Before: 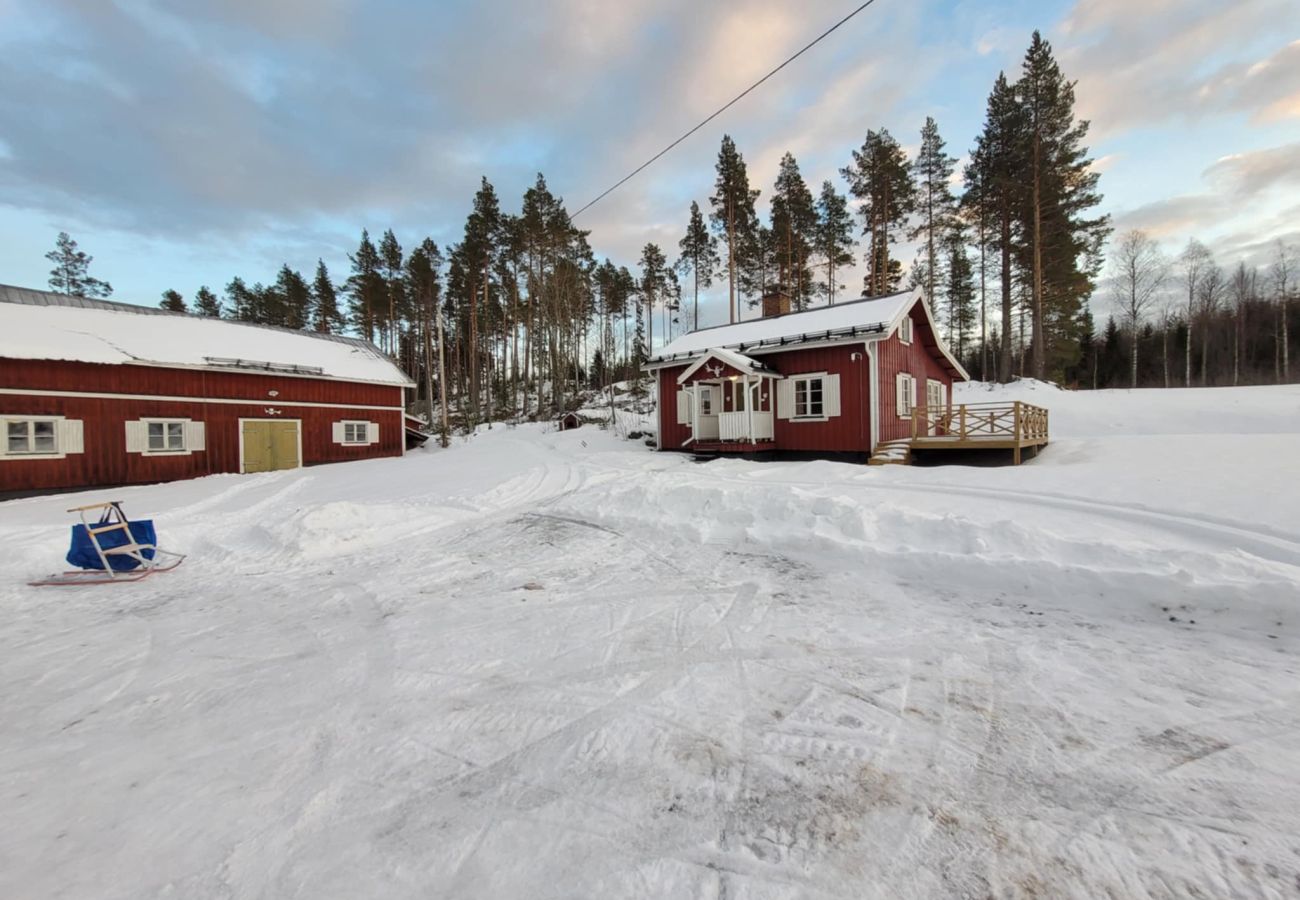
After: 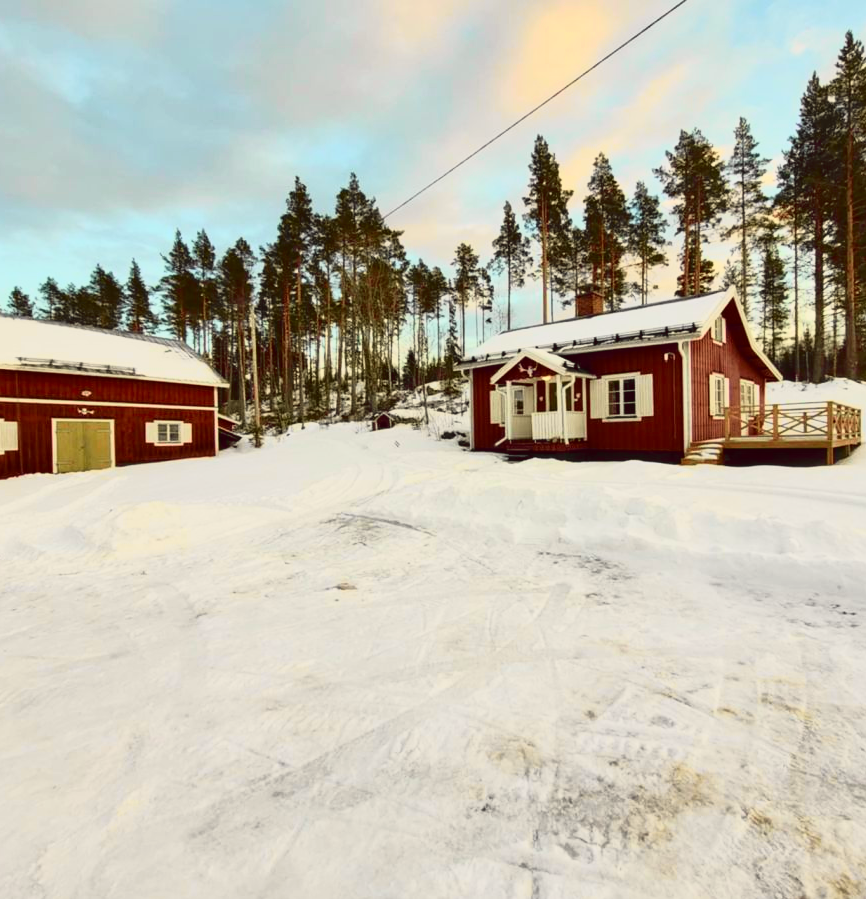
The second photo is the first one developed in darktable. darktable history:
crop and rotate: left 14.385%, right 18.948%
color balance: lift [1.005, 1.002, 0.998, 0.998], gamma [1, 1.021, 1.02, 0.979], gain [0.923, 1.066, 1.056, 0.934]
tone curve: curves: ch0 [(0, 0) (0.046, 0.031) (0.163, 0.114) (0.391, 0.432) (0.488, 0.561) (0.695, 0.839) (0.785, 0.904) (1, 0.965)]; ch1 [(0, 0) (0.248, 0.252) (0.427, 0.412) (0.482, 0.462) (0.499, 0.497) (0.518, 0.52) (0.535, 0.577) (0.585, 0.623) (0.679, 0.743) (0.788, 0.809) (1, 1)]; ch2 [(0, 0) (0.313, 0.262) (0.427, 0.417) (0.473, 0.47) (0.503, 0.503) (0.523, 0.515) (0.557, 0.596) (0.598, 0.646) (0.708, 0.771) (1, 1)], color space Lab, independent channels, preserve colors none
